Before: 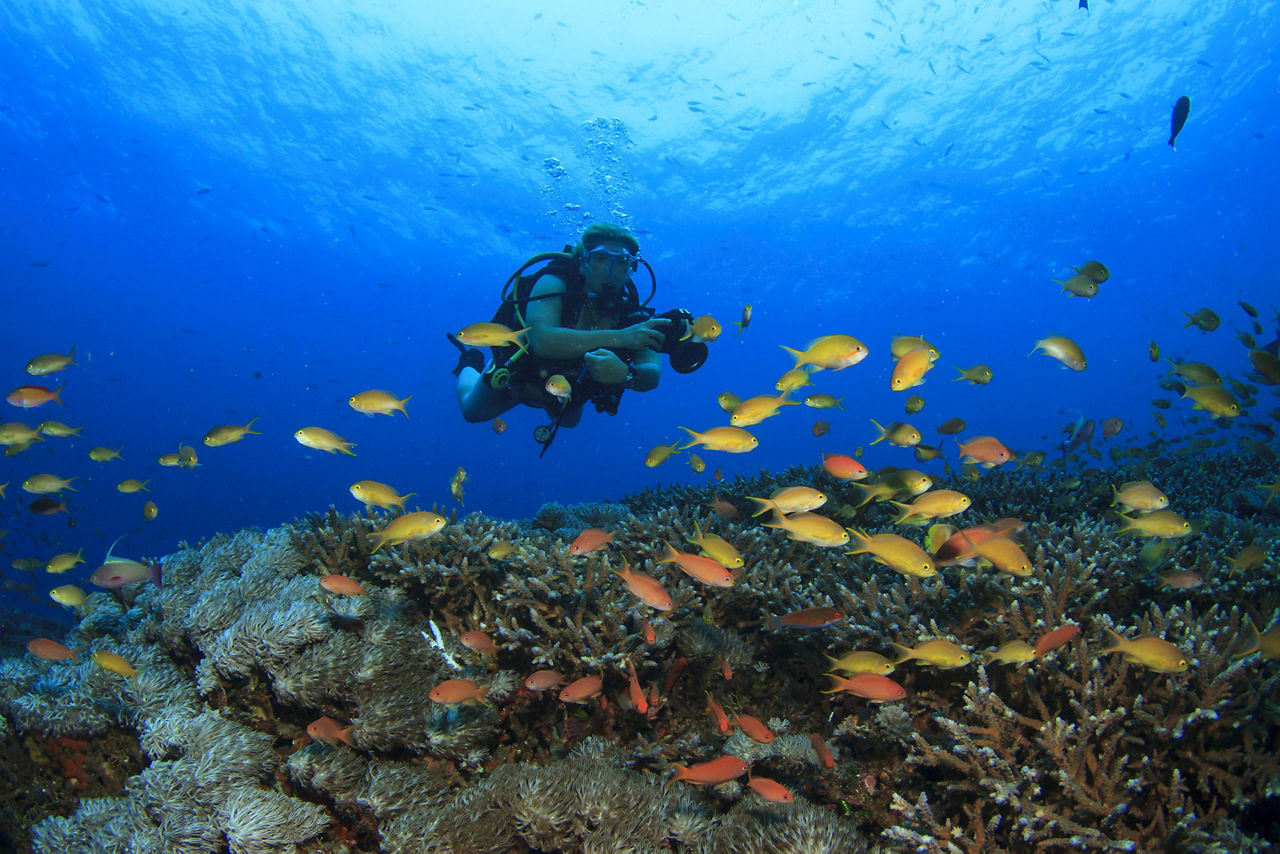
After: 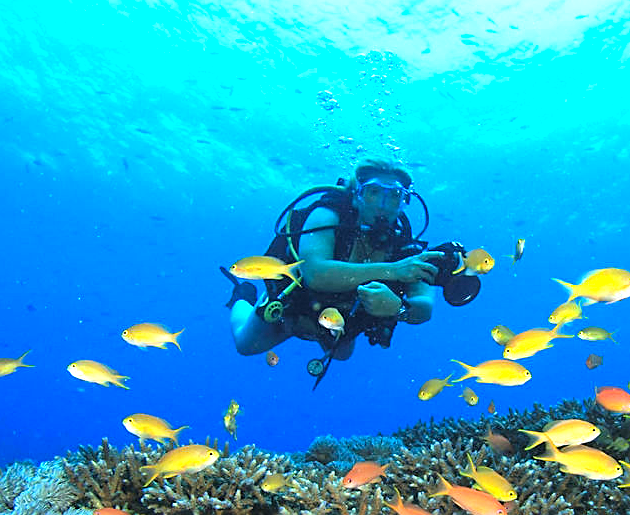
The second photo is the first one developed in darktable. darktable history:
crop: left 17.758%, top 7.896%, right 33.002%, bottom 31.774%
exposure: exposure 0.65 EV, compensate highlight preservation false
tone equalizer: -8 EV -1.08 EV, -7 EV -1.03 EV, -6 EV -0.864 EV, -5 EV -0.592 EV, -3 EV 0.543 EV, -2 EV 0.864 EV, -1 EV 0.996 EV, +0 EV 1.06 EV, mask exposure compensation -0.498 EV
color balance rgb: linear chroma grading › global chroma 12.705%, perceptual saturation grading › global saturation 0.895%, contrast -10.236%
sharpen: on, module defaults
